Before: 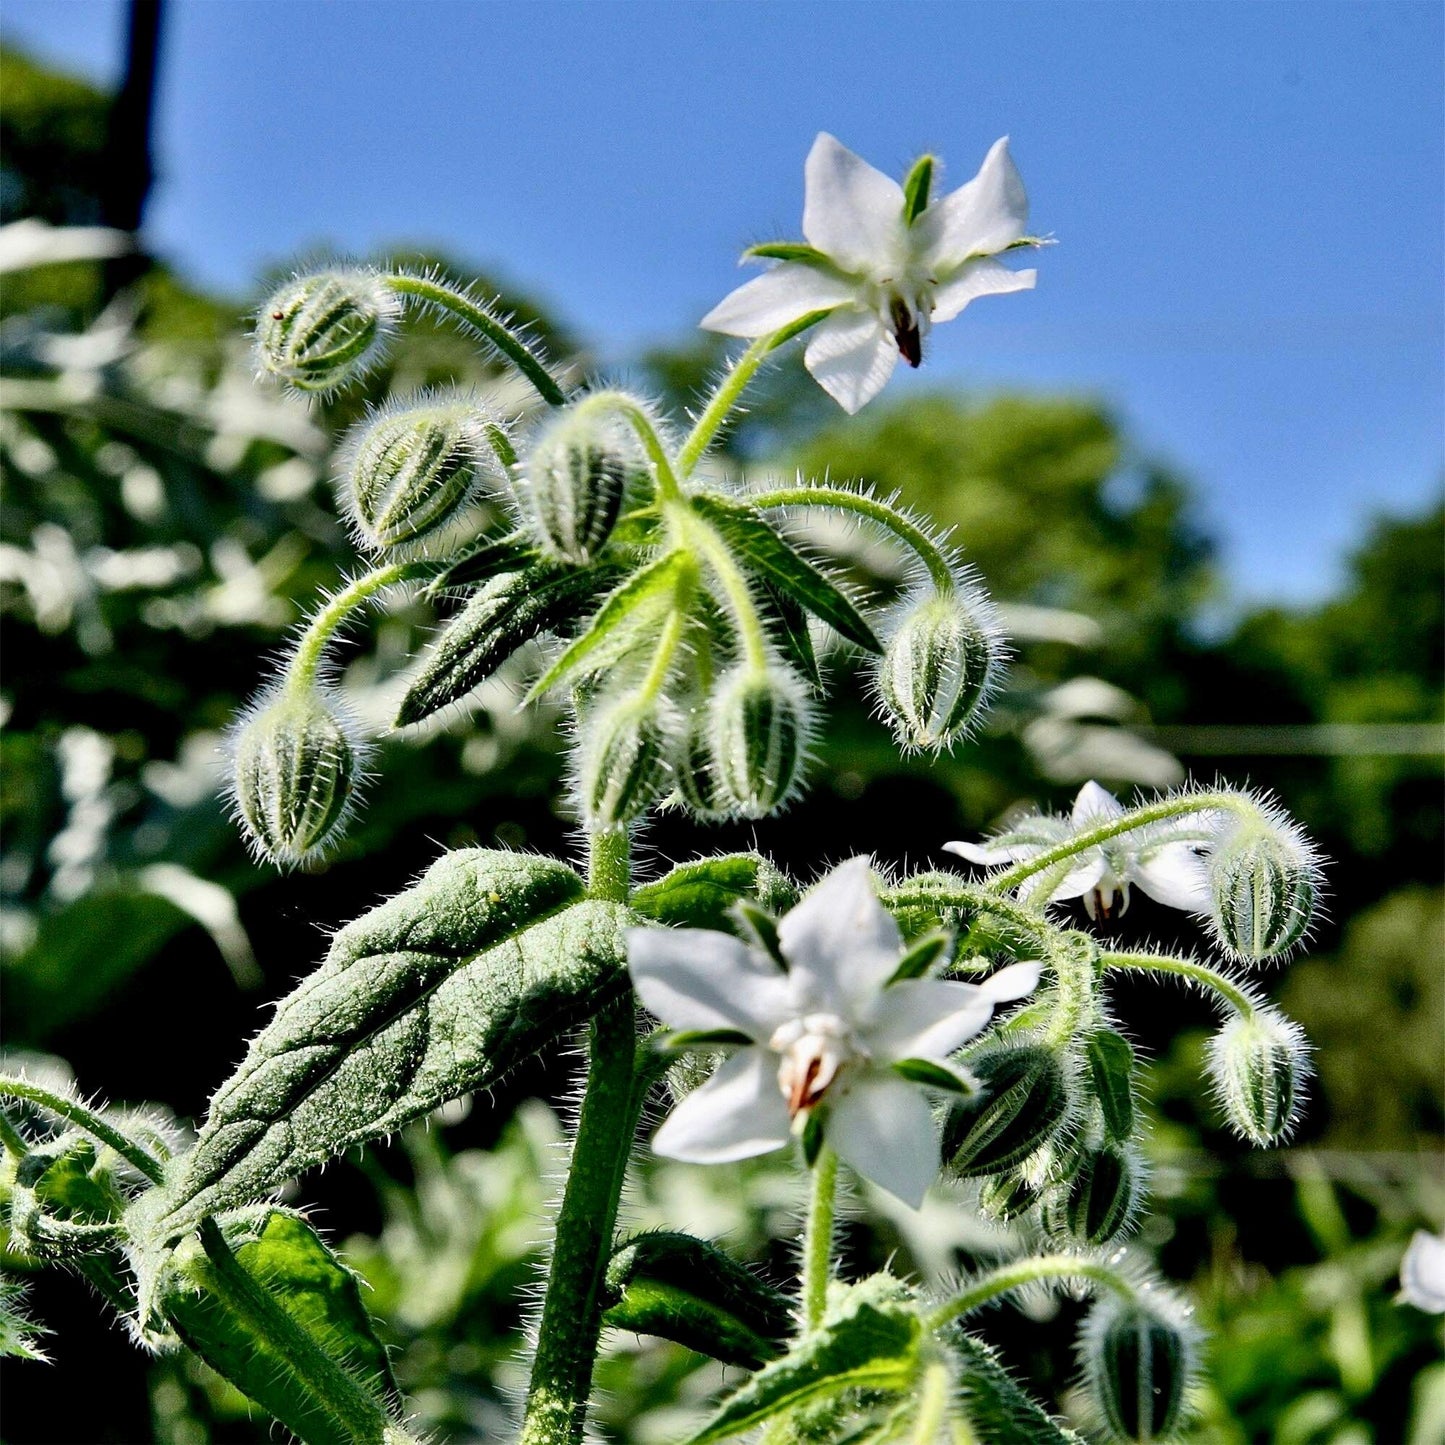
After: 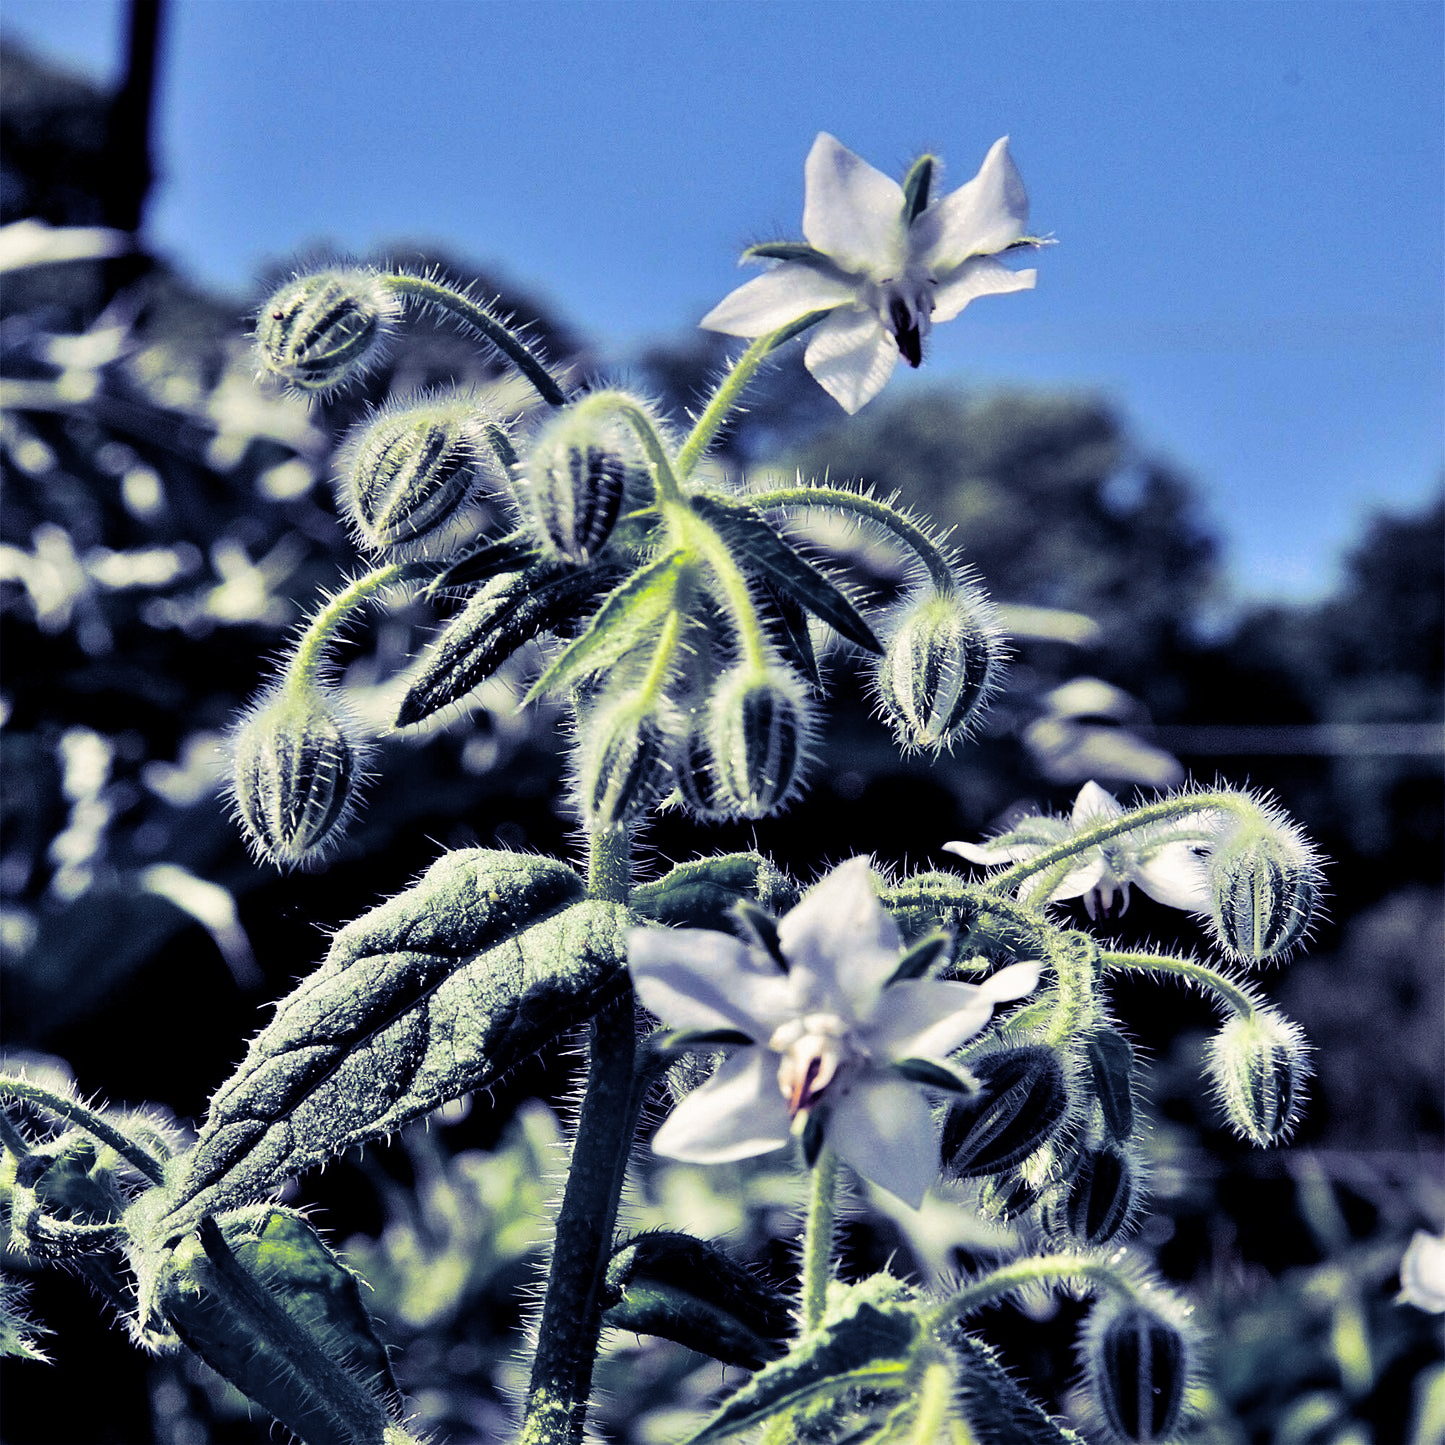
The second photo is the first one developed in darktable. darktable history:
white balance: emerald 1
split-toning: shadows › hue 242.67°, shadows › saturation 0.733, highlights › hue 45.33°, highlights › saturation 0.667, balance -53.304, compress 21.15%
